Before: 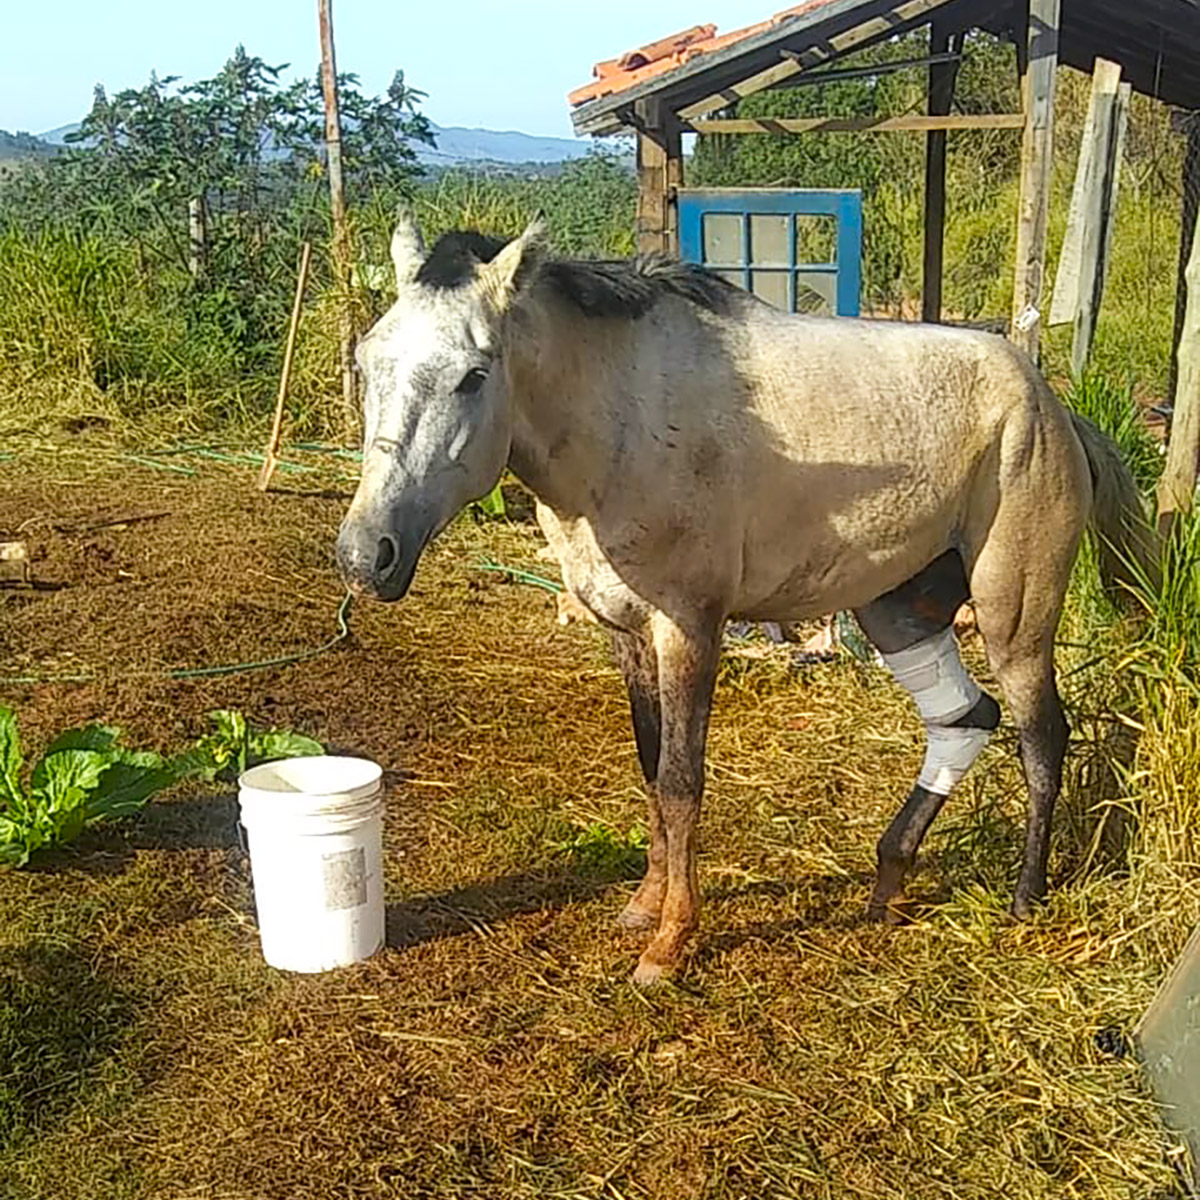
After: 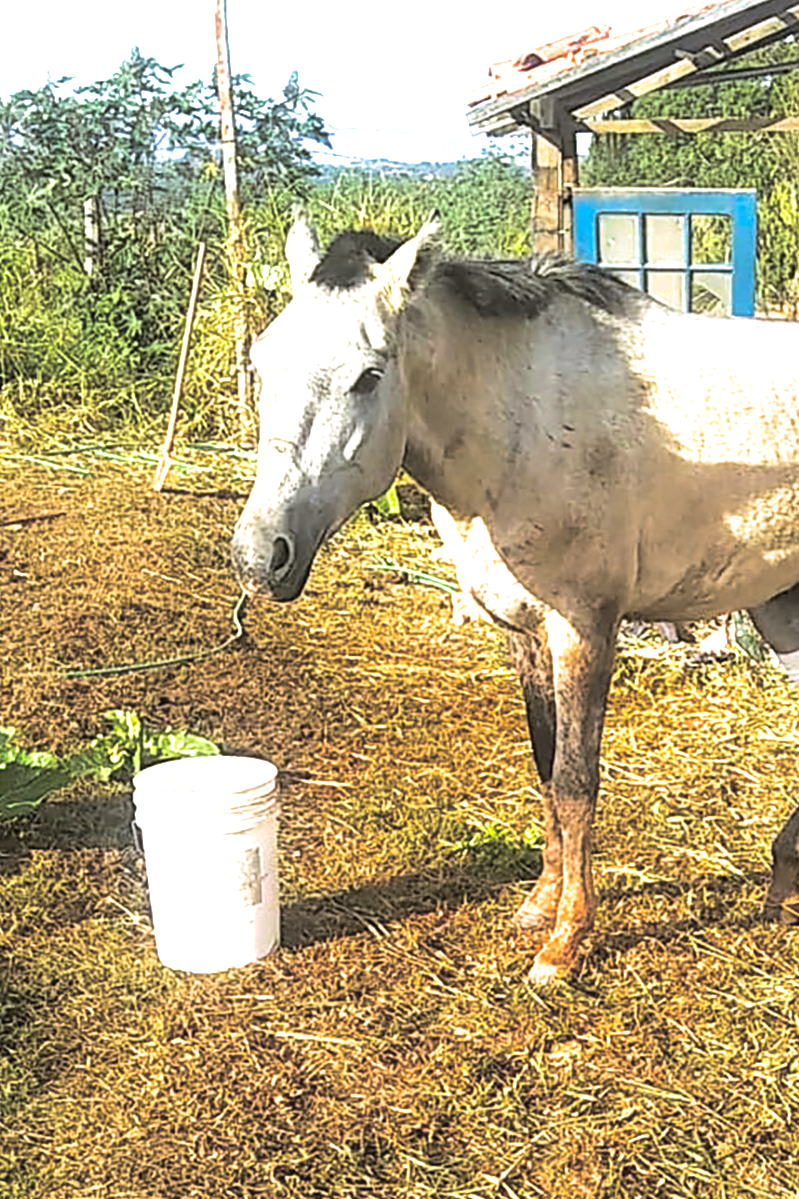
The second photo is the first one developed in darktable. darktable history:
crop and rotate: left 8.786%, right 24.548%
exposure: black level correction 0, exposure 1.173 EV, compensate exposure bias true, compensate highlight preservation false
split-toning: shadows › hue 46.8°, shadows › saturation 0.17, highlights › hue 316.8°, highlights › saturation 0.27, balance -51.82
